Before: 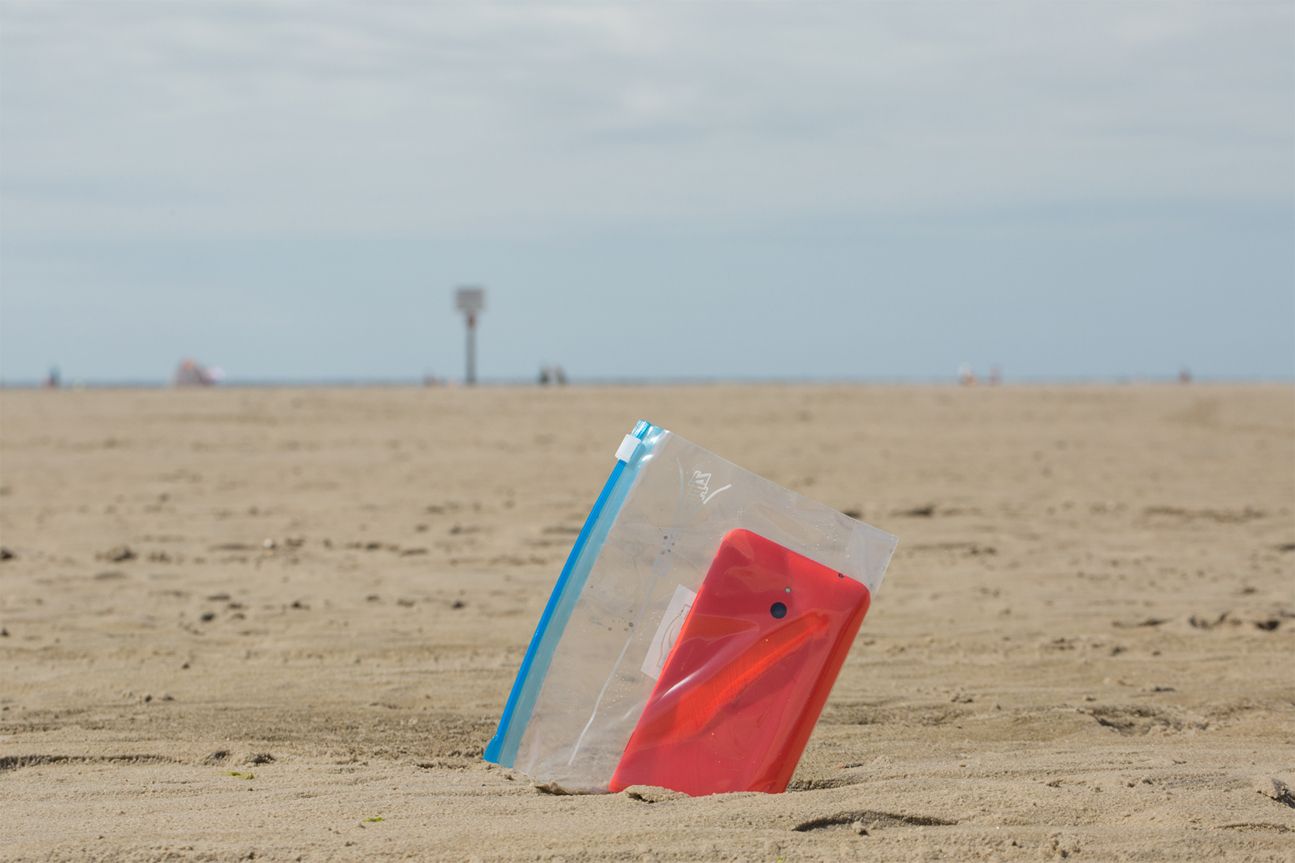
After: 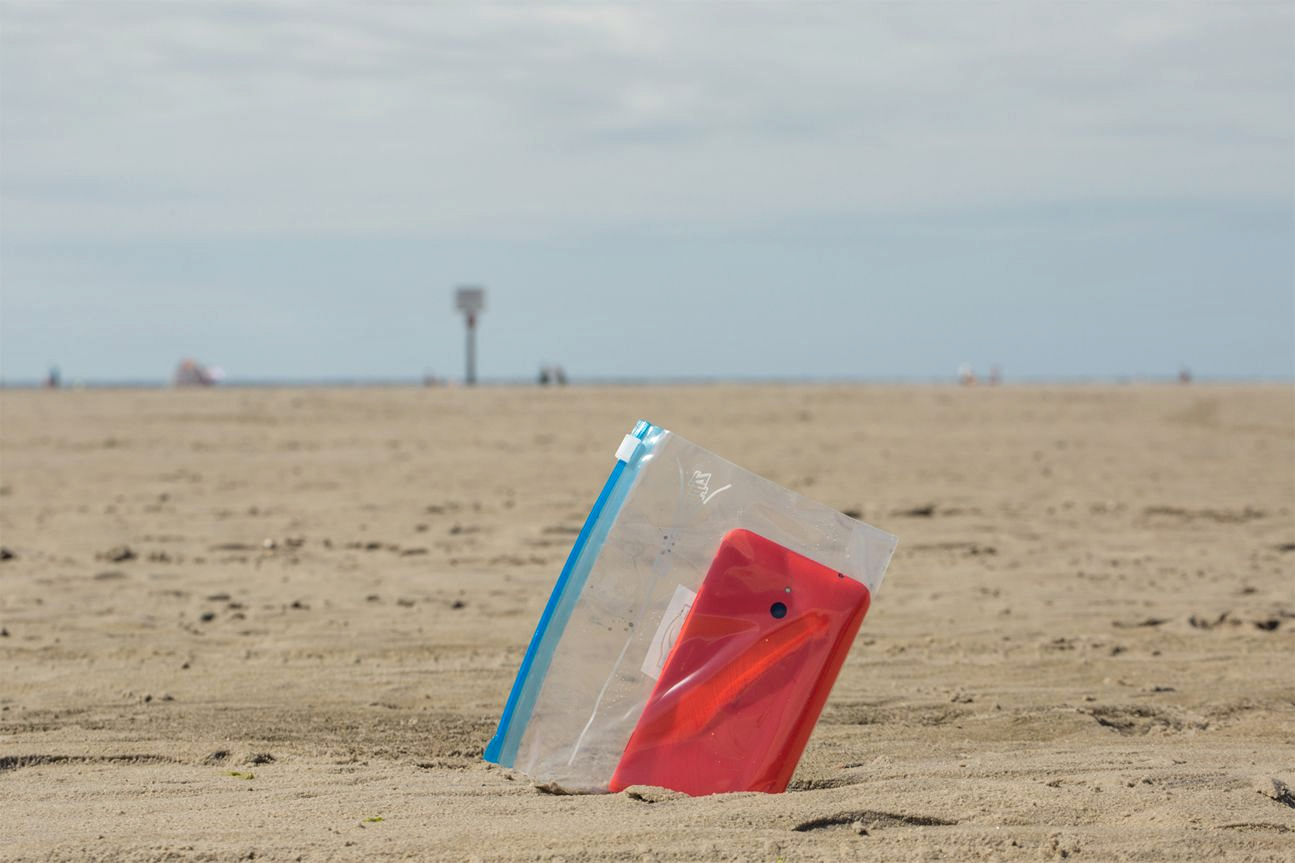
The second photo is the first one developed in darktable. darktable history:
color correction: highlights a* 0.207, highlights b* 2.7, shadows a* -0.874, shadows b* -4.78
local contrast: on, module defaults
